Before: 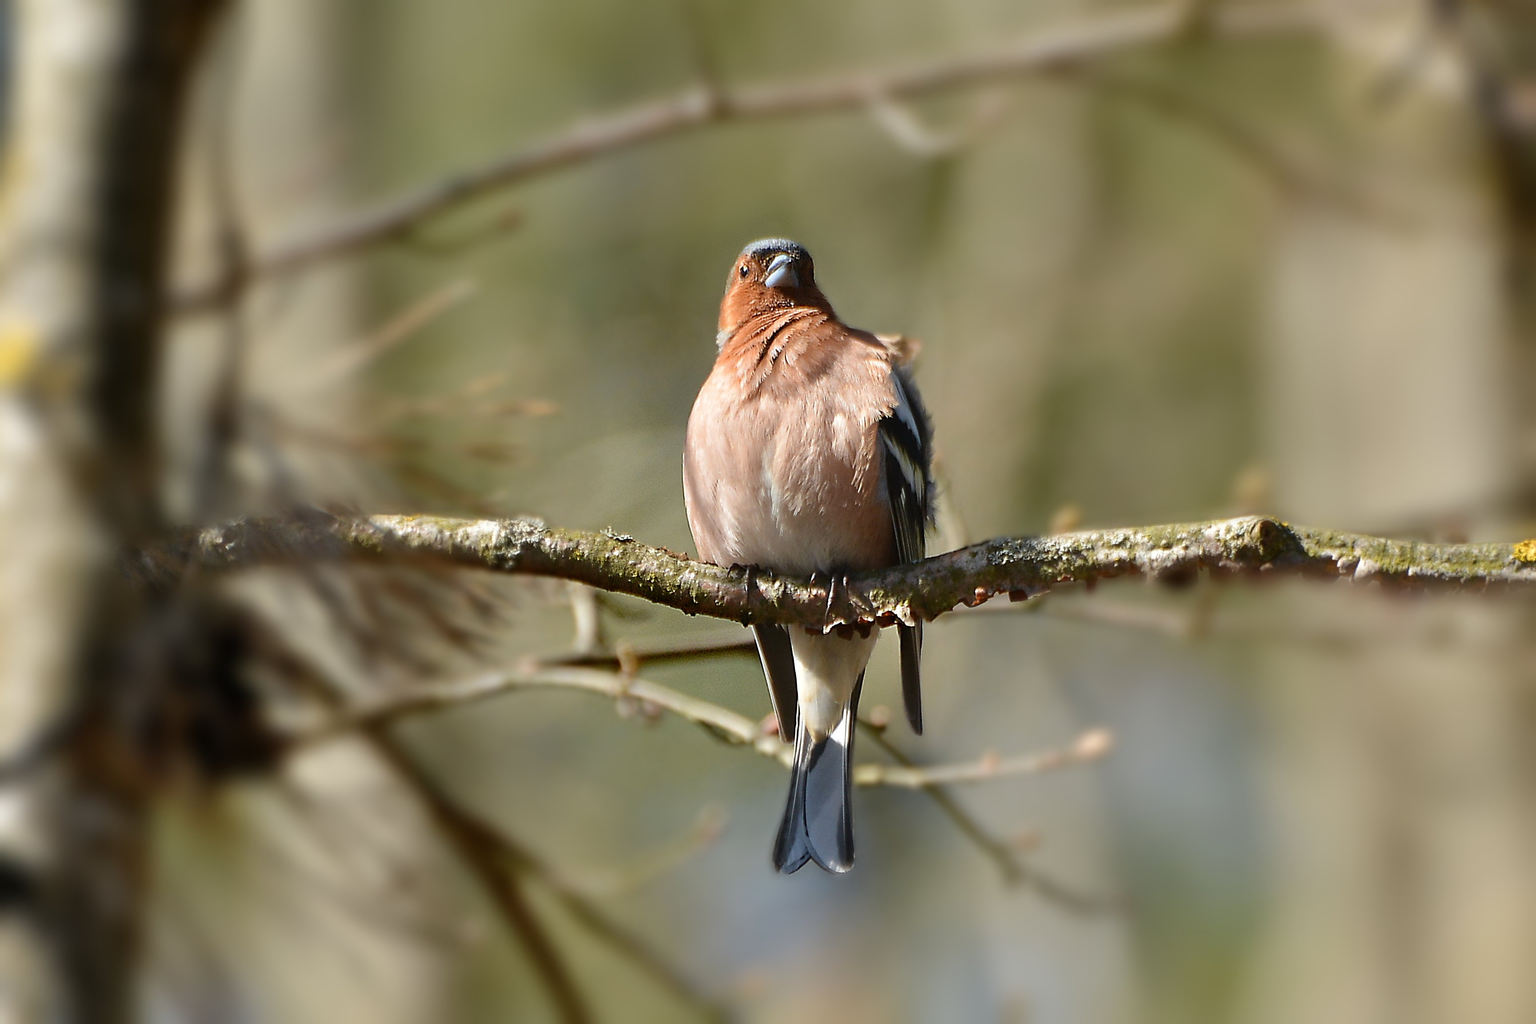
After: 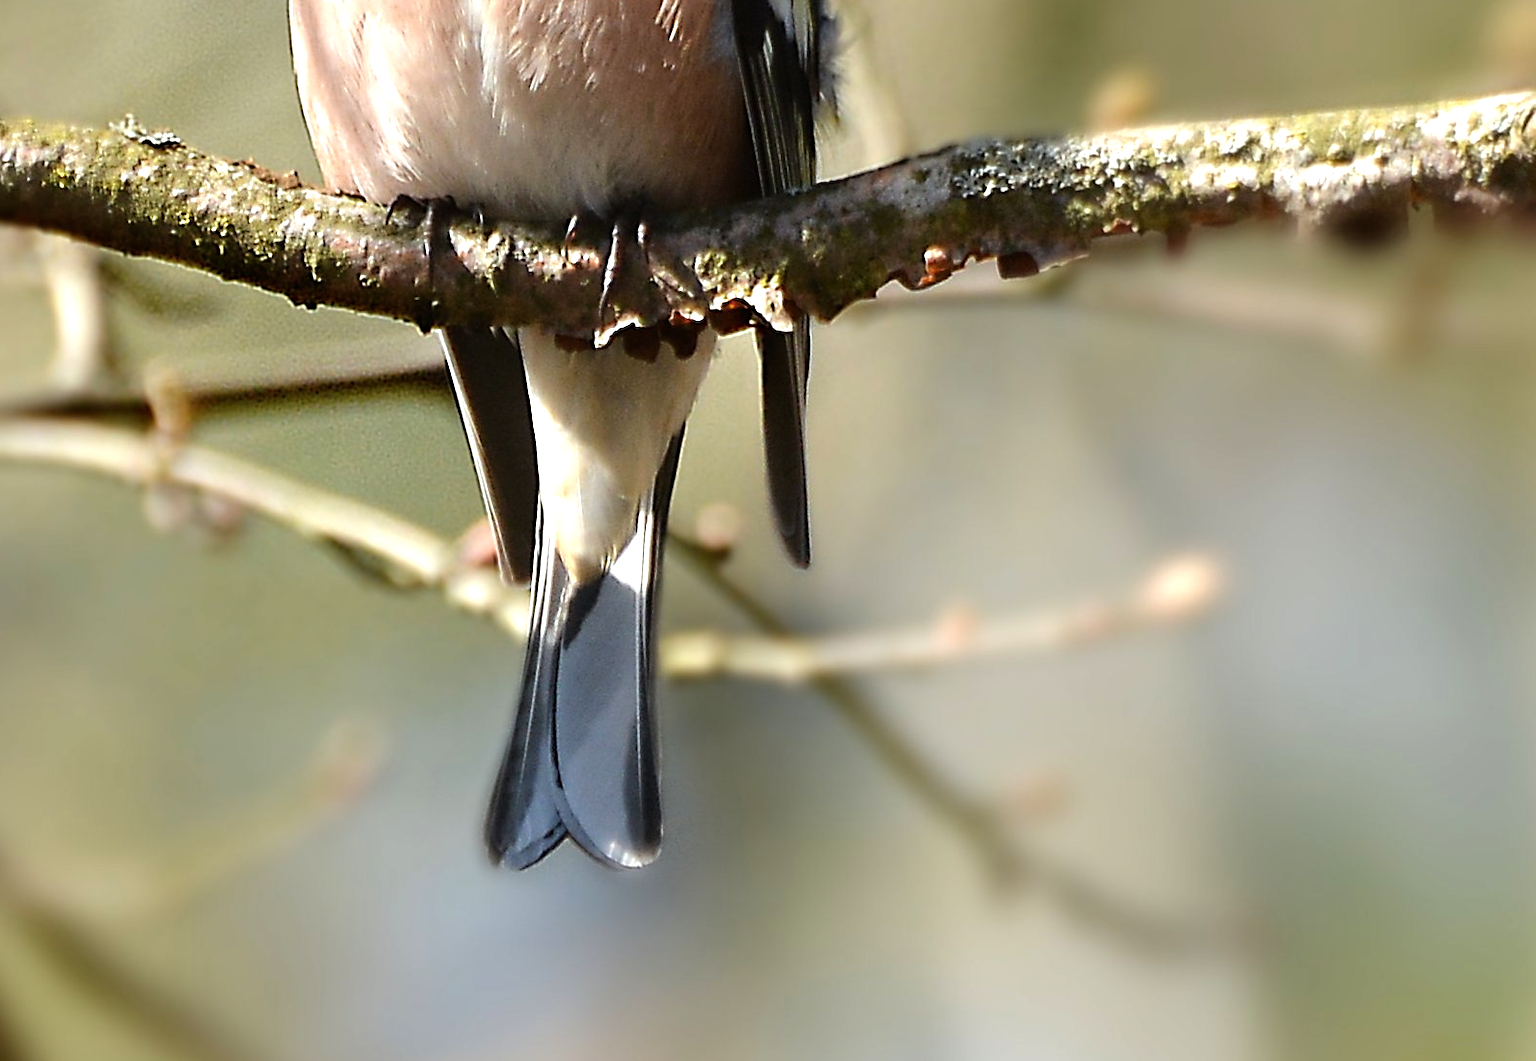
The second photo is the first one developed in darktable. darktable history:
crop: left 35.796%, top 46.283%, right 18.193%, bottom 5.977%
tone equalizer: -8 EV -0.748 EV, -7 EV -0.7 EV, -6 EV -0.584 EV, -5 EV -0.42 EV, -3 EV 0.372 EV, -2 EV 0.6 EV, -1 EV 0.689 EV, +0 EV 0.748 EV
